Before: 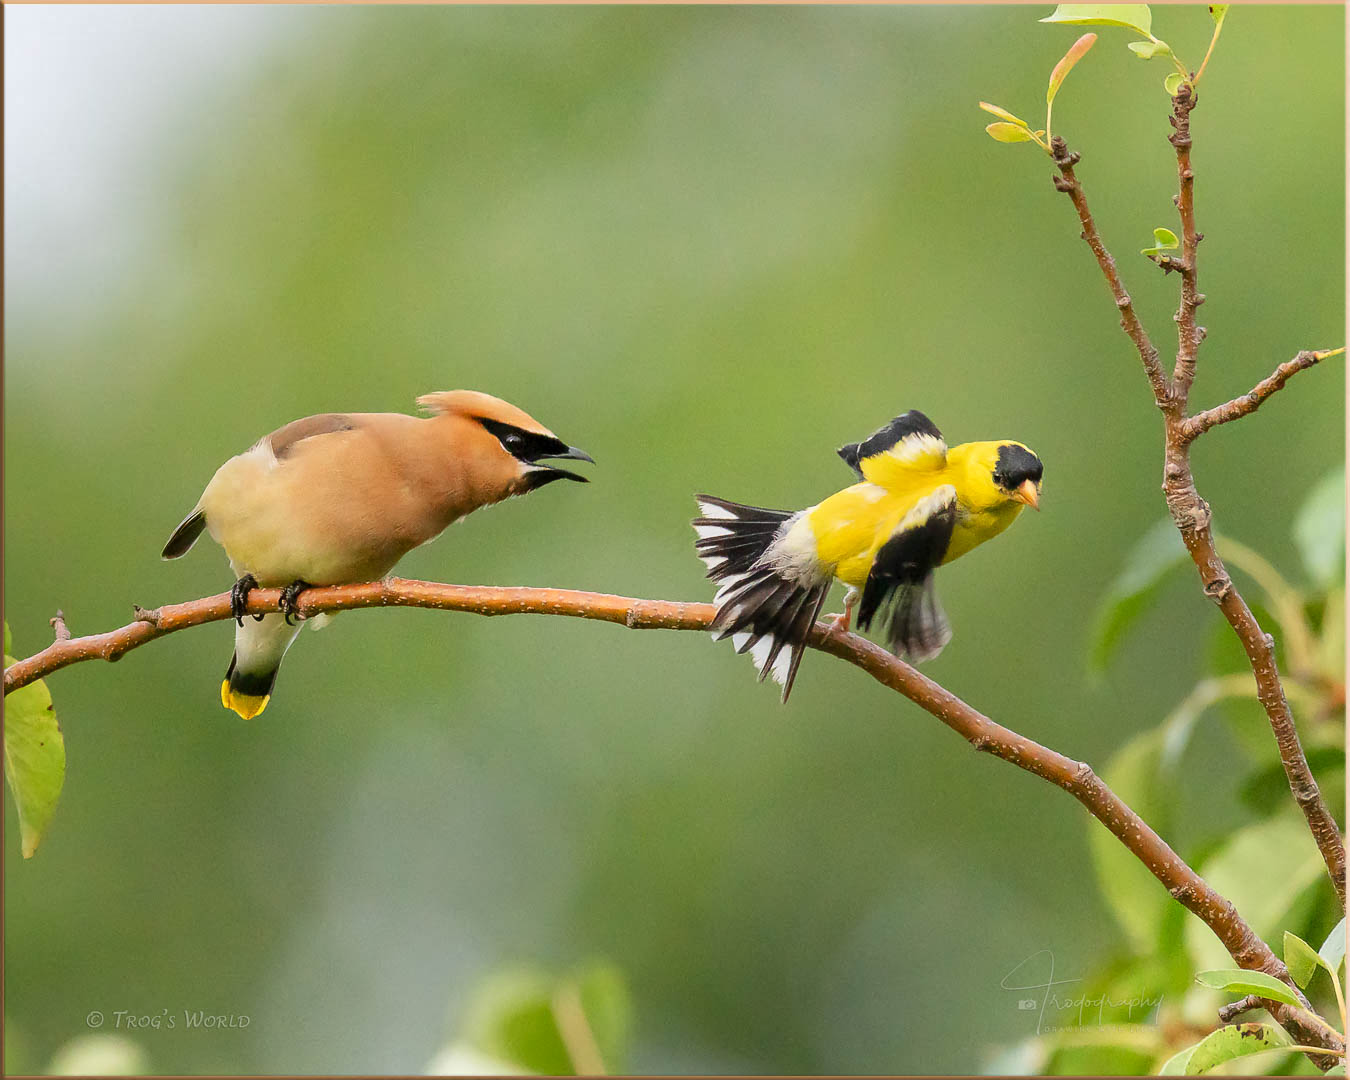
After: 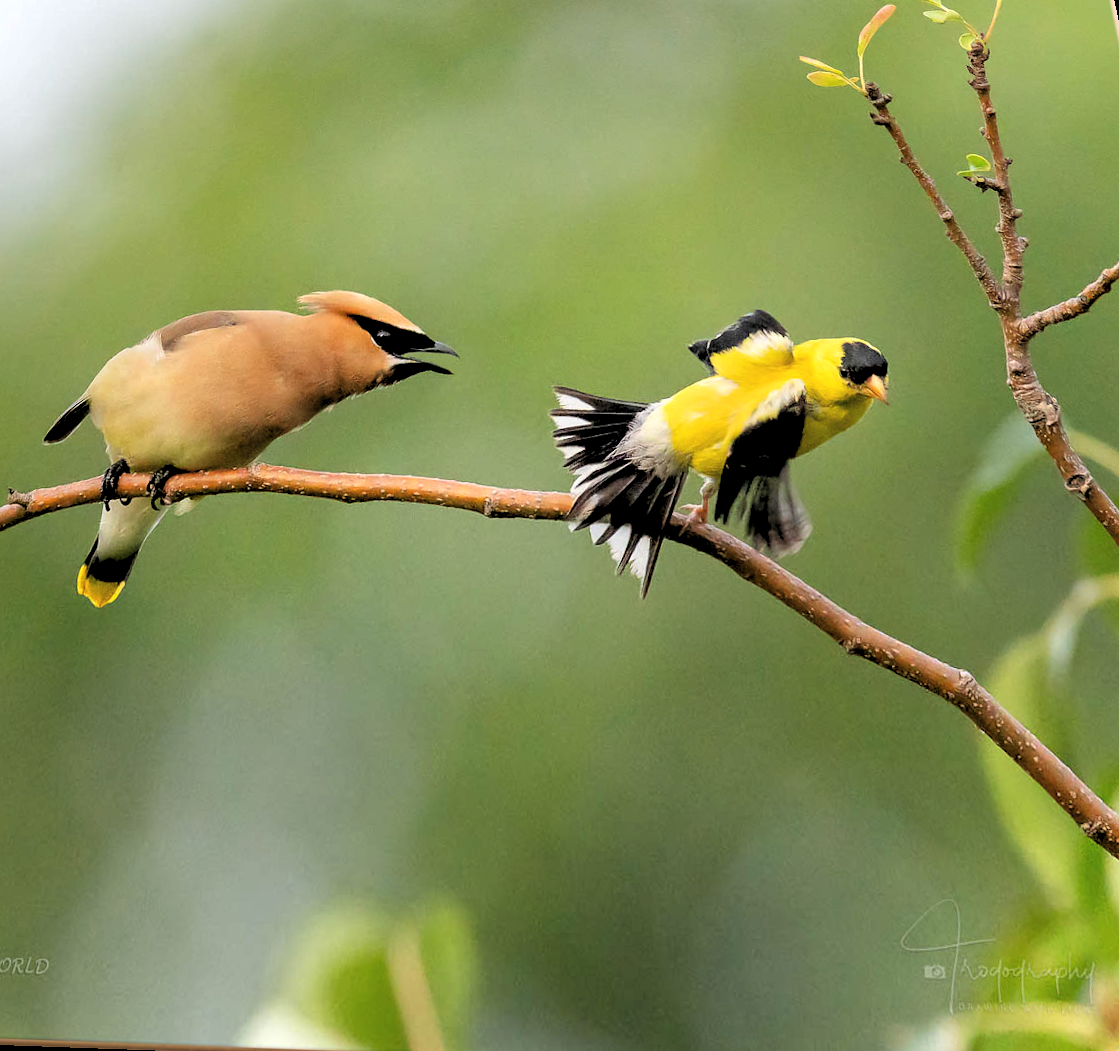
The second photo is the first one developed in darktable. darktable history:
rotate and perspective: rotation 0.72°, lens shift (vertical) -0.352, lens shift (horizontal) -0.051, crop left 0.152, crop right 0.859, crop top 0.019, crop bottom 0.964
rgb levels: levels [[0.034, 0.472, 0.904], [0, 0.5, 1], [0, 0.5, 1]]
exposure: black level correction -0.005, exposure 0.054 EV, compensate highlight preservation false
